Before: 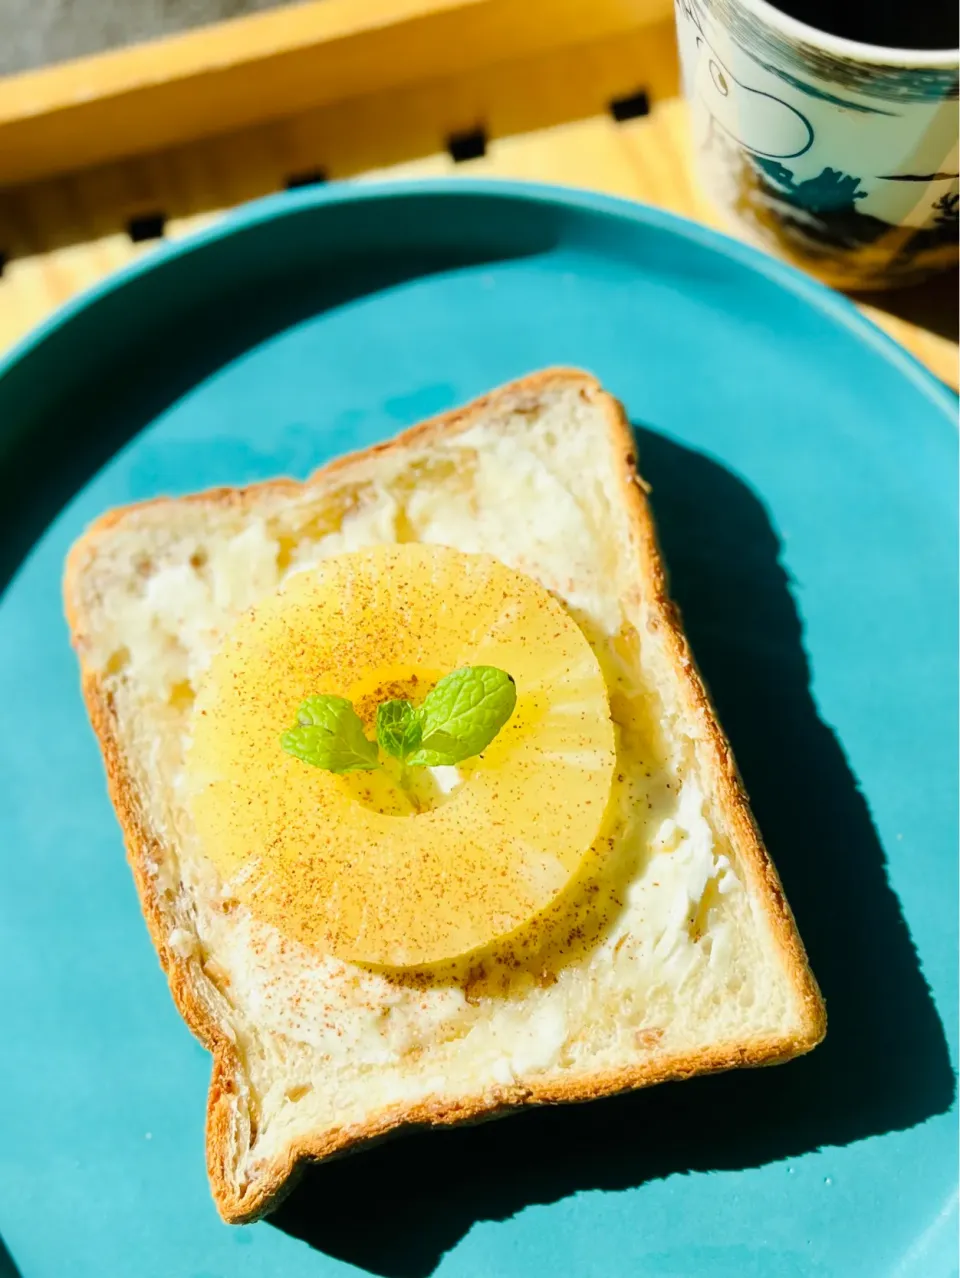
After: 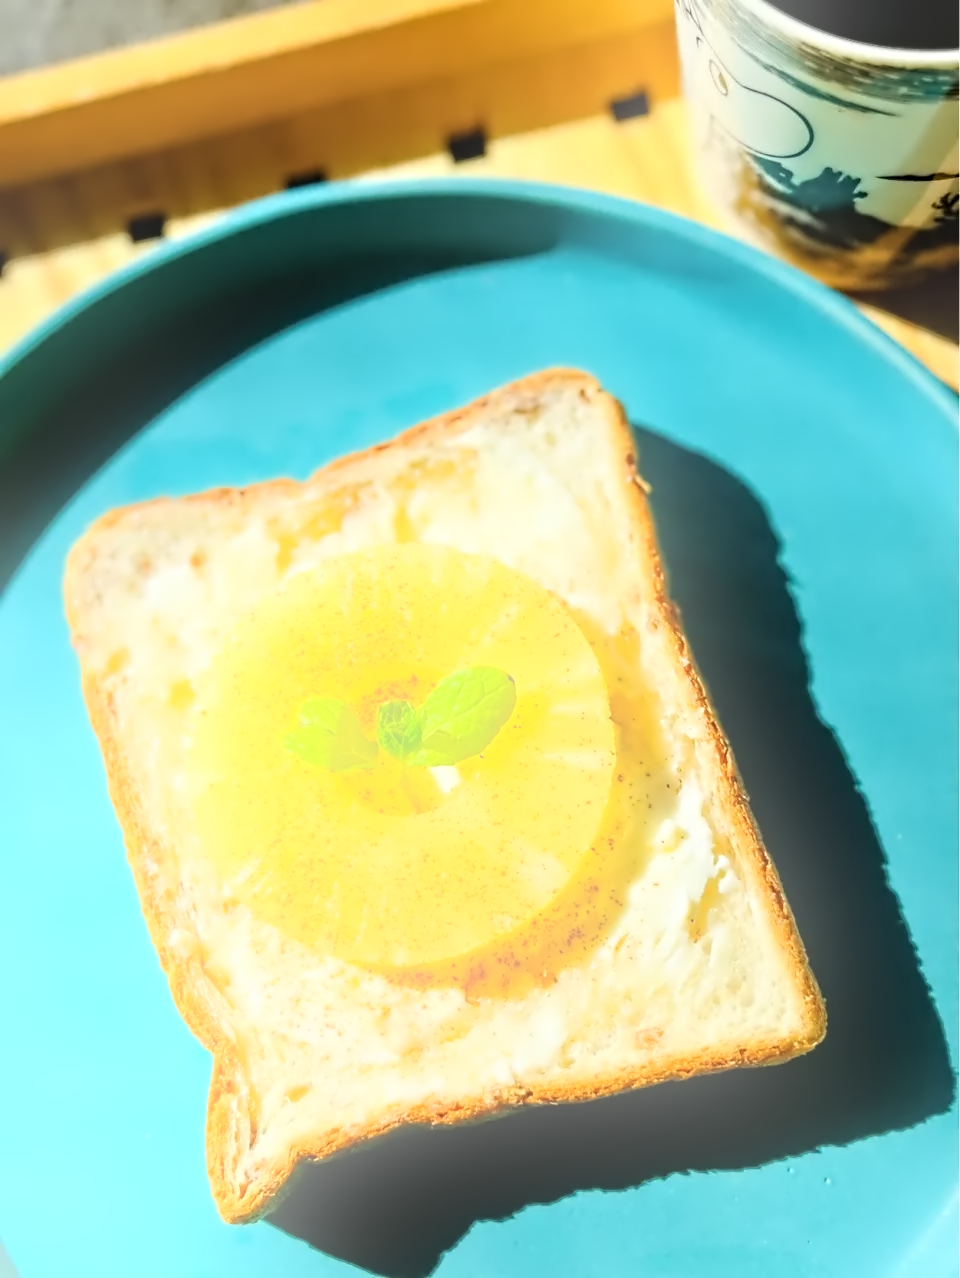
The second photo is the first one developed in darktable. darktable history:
contrast equalizer: octaves 7, y [[0.5, 0.542, 0.583, 0.625, 0.667, 0.708], [0.5 ×6], [0.5 ×6], [0, 0.033, 0.067, 0.1, 0.133, 0.167], [0, 0.05, 0.1, 0.15, 0.2, 0.25]]
bloom: on, module defaults
